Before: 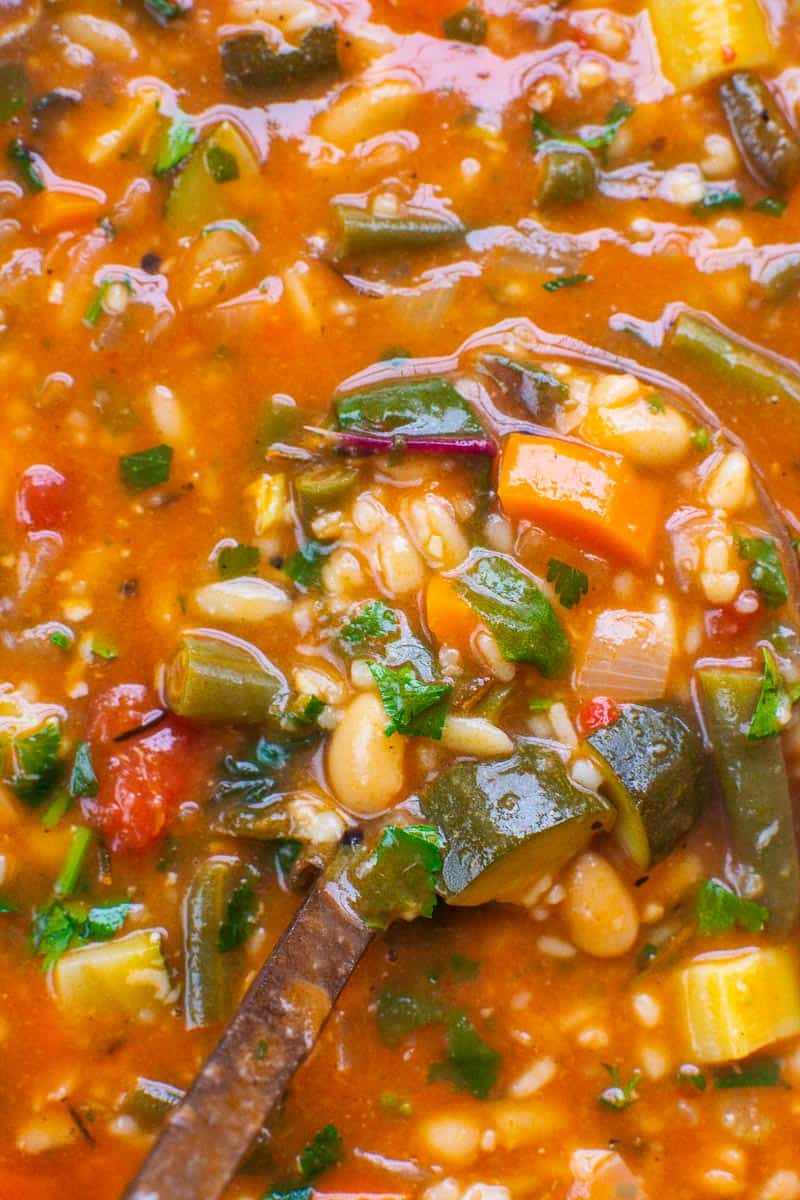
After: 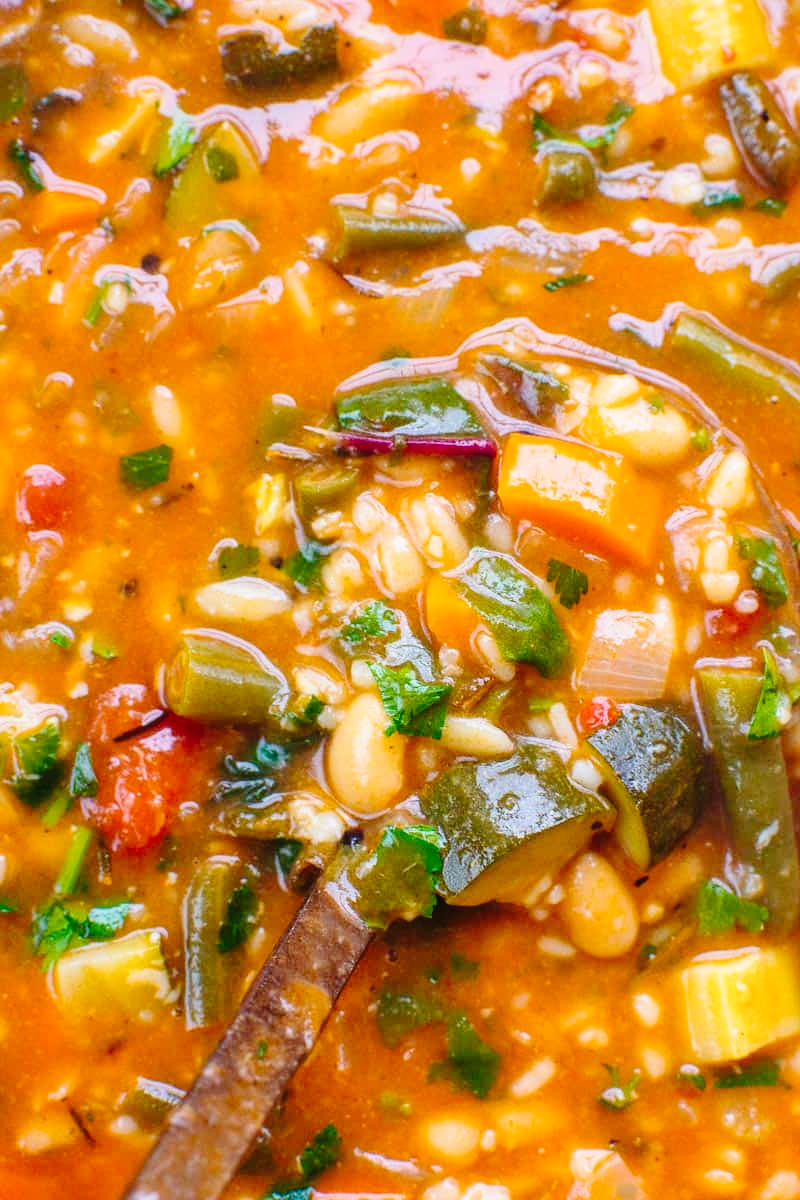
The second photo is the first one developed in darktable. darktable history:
tone curve: curves: ch0 [(0, 0) (0.003, 0.015) (0.011, 0.019) (0.025, 0.027) (0.044, 0.041) (0.069, 0.055) (0.1, 0.079) (0.136, 0.099) (0.177, 0.149) (0.224, 0.216) (0.277, 0.292) (0.335, 0.383) (0.399, 0.474) (0.468, 0.556) (0.543, 0.632) (0.623, 0.711) (0.709, 0.789) (0.801, 0.871) (0.898, 0.944) (1, 1)], preserve colors none
